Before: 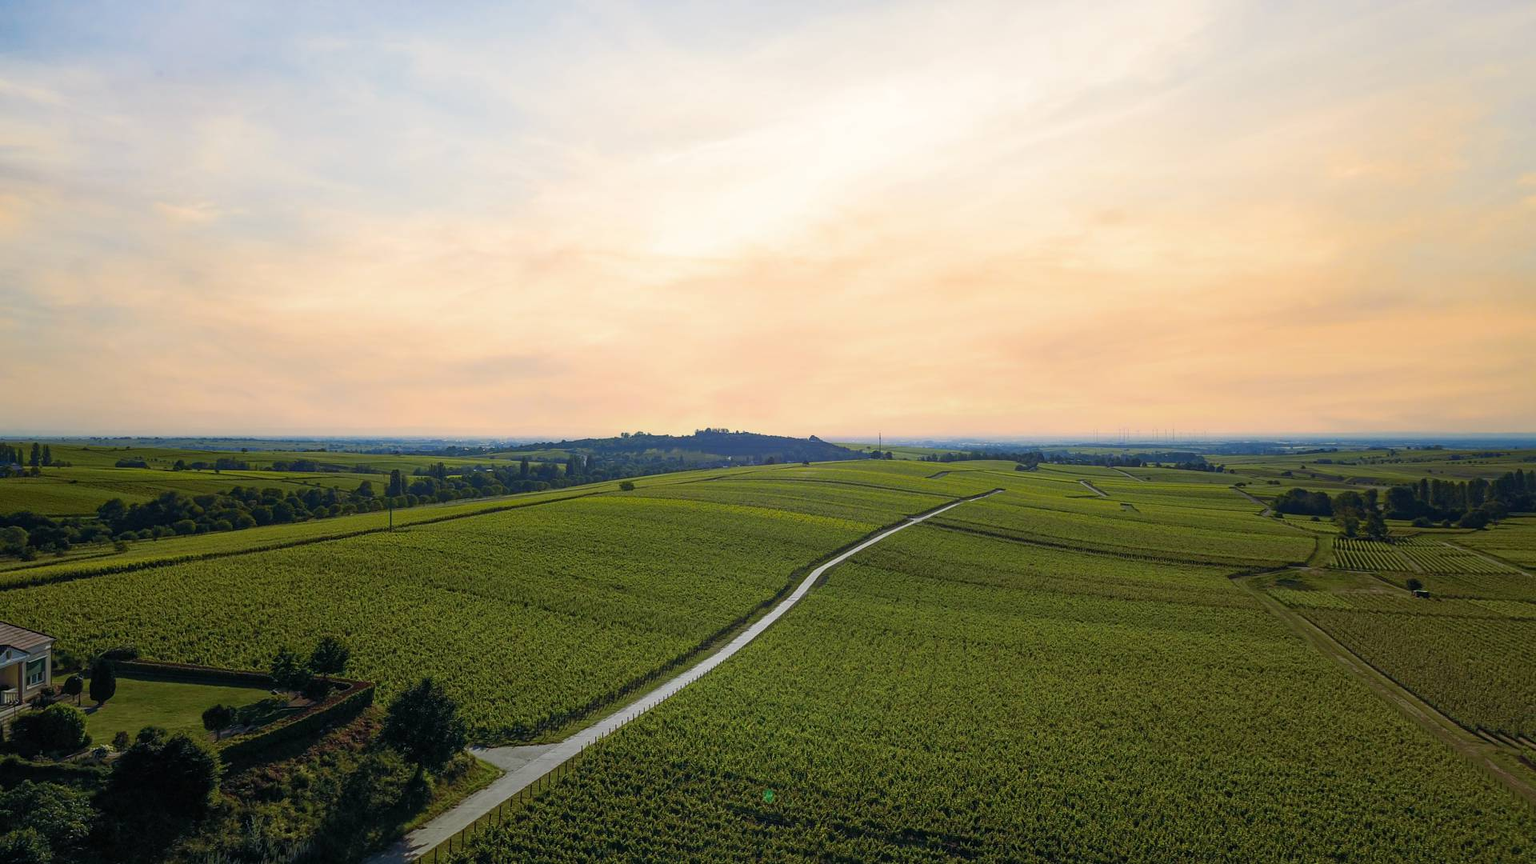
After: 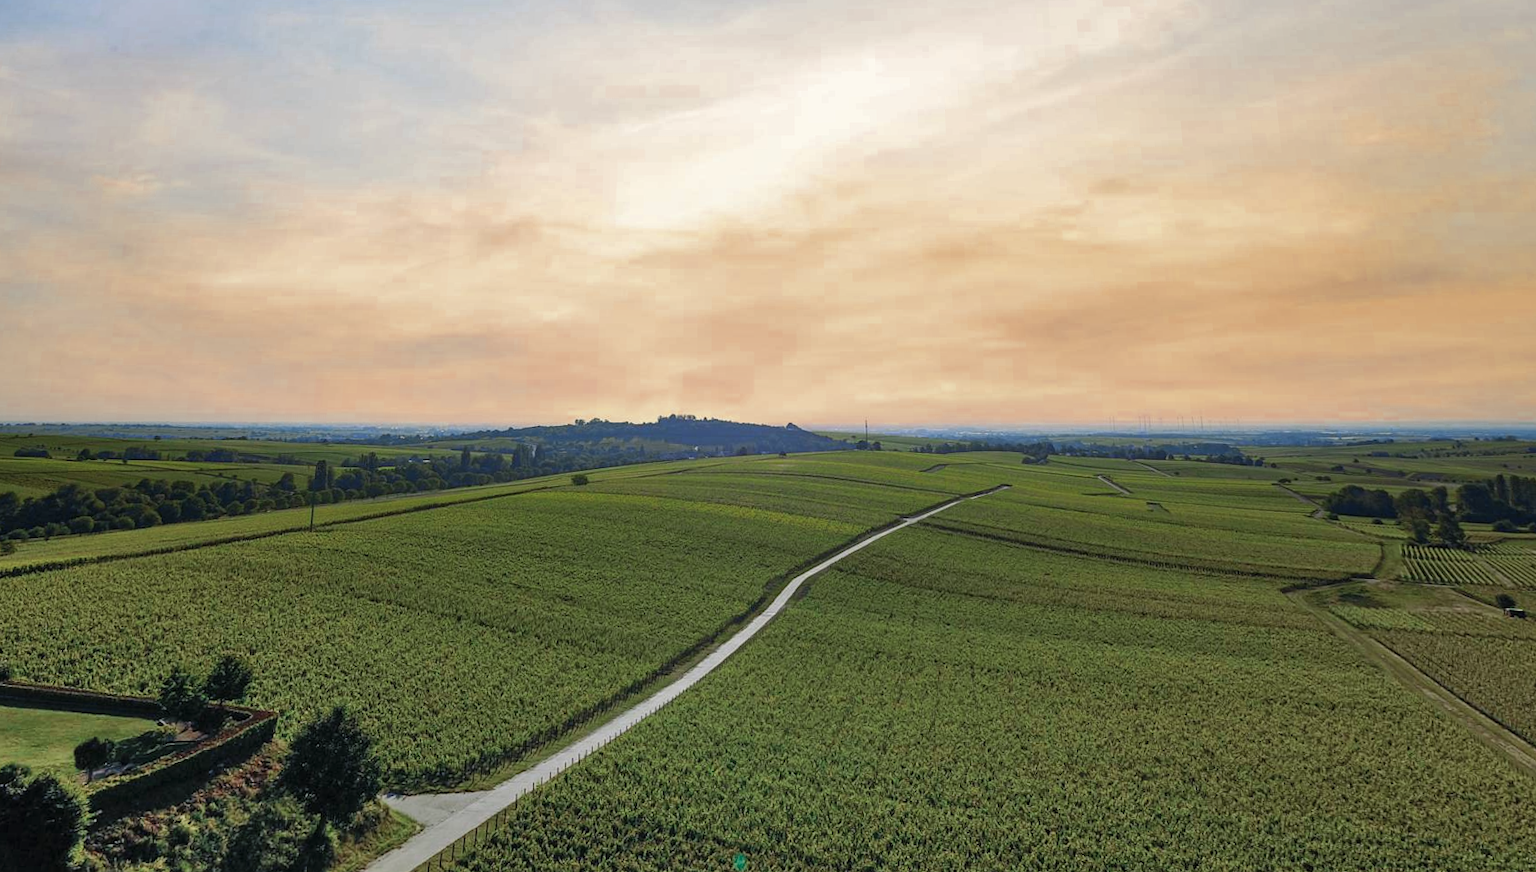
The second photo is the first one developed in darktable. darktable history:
rotate and perspective: rotation 0.128°, lens shift (vertical) -0.181, lens shift (horizontal) -0.044, shear 0.001, automatic cropping off
color zones: curves: ch0 [(0, 0.5) (0.125, 0.4) (0.25, 0.5) (0.375, 0.4) (0.5, 0.4) (0.625, 0.6) (0.75, 0.6) (0.875, 0.5)]; ch1 [(0, 0.4) (0.125, 0.5) (0.25, 0.4) (0.375, 0.4) (0.5, 0.4) (0.625, 0.4) (0.75, 0.5) (0.875, 0.4)]; ch2 [(0, 0.6) (0.125, 0.5) (0.25, 0.5) (0.375, 0.6) (0.5, 0.6) (0.625, 0.5) (0.75, 0.5) (0.875, 0.5)]
crop: left 9.929%, top 3.475%, right 9.188%, bottom 9.529%
shadows and highlights: shadows 60, soften with gaussian
